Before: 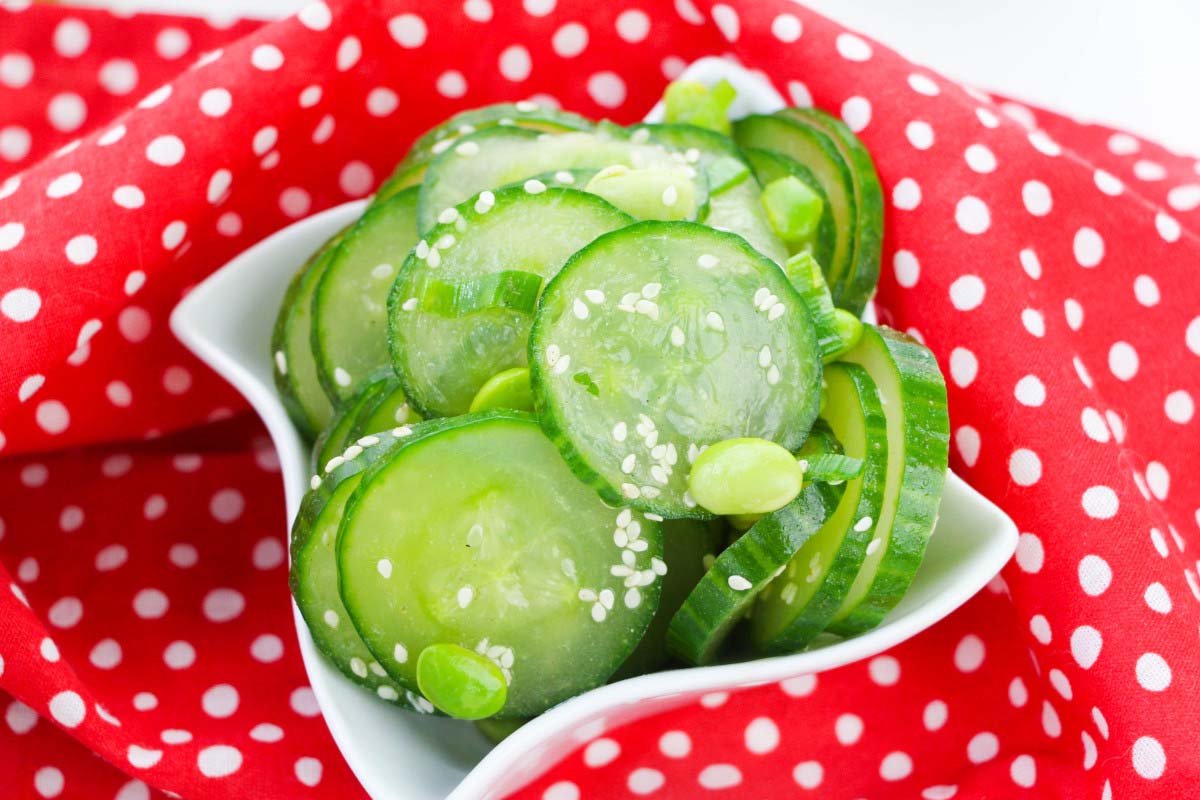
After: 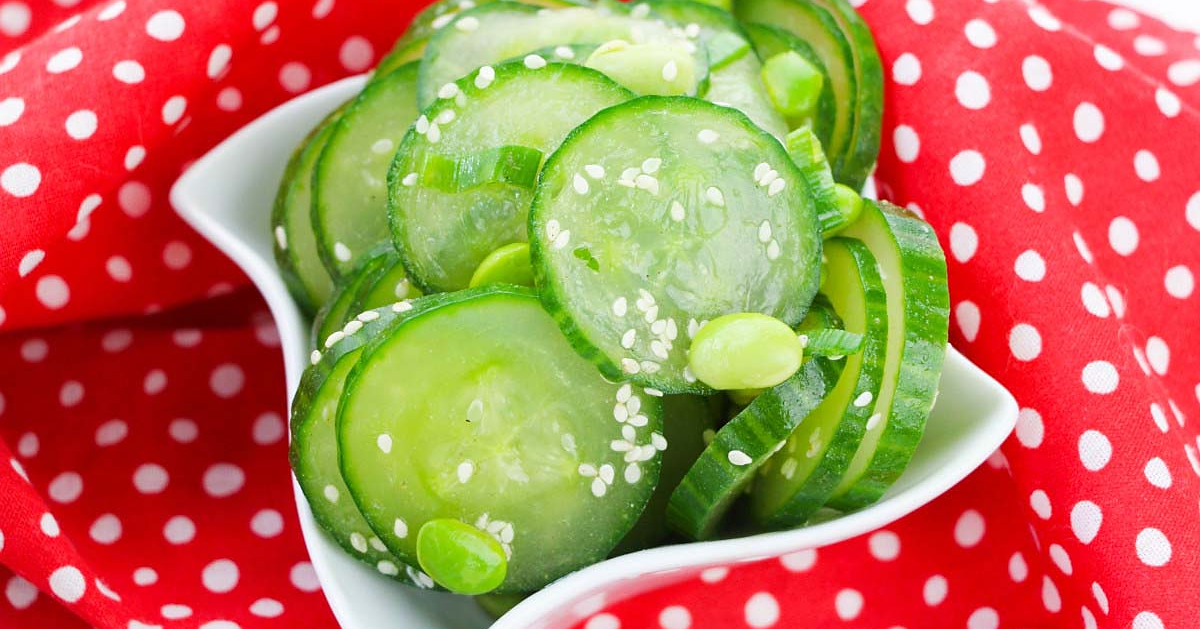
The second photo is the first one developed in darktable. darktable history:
crop and rotate: top 15.729%, bottom 5.525%
sharpen: radius 1.039
